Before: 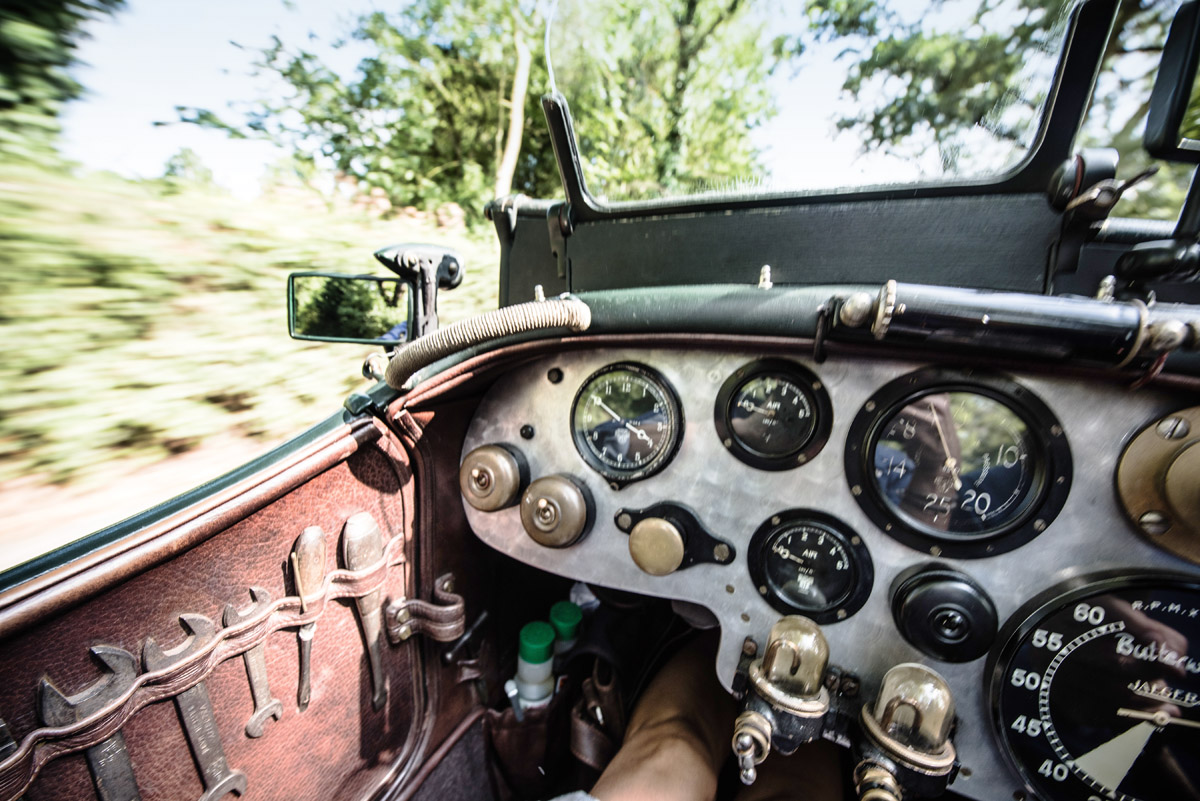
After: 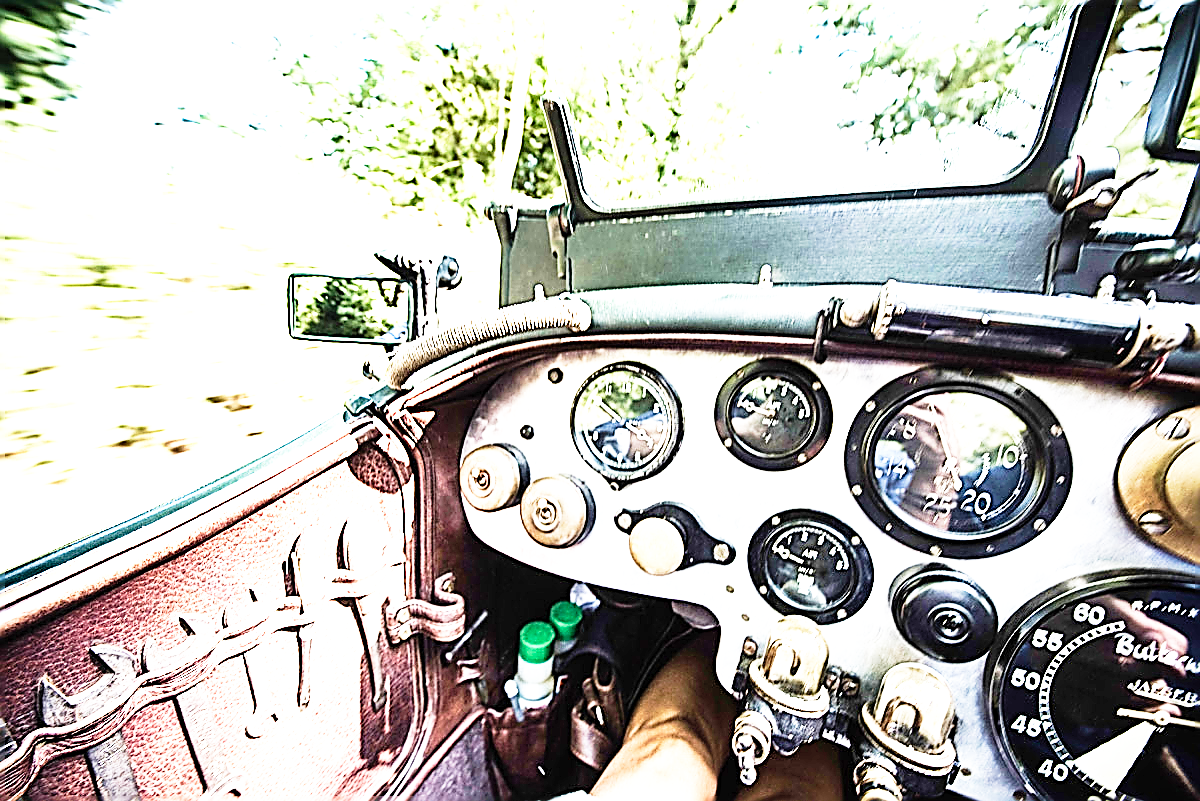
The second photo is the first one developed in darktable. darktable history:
exposure: black level correction 0, exposure 1.75 EV, compensate exposure bias true, compensate highlight preservation false
velvia: on, module defaults
base curve: curves: ch0 [(0, 0) (0.012, 0.01) (0.073, 0.168) (0.31, 0.711) (0.645, 0.957) (1, 1)], preserve colors none
sharpen: amount 2
